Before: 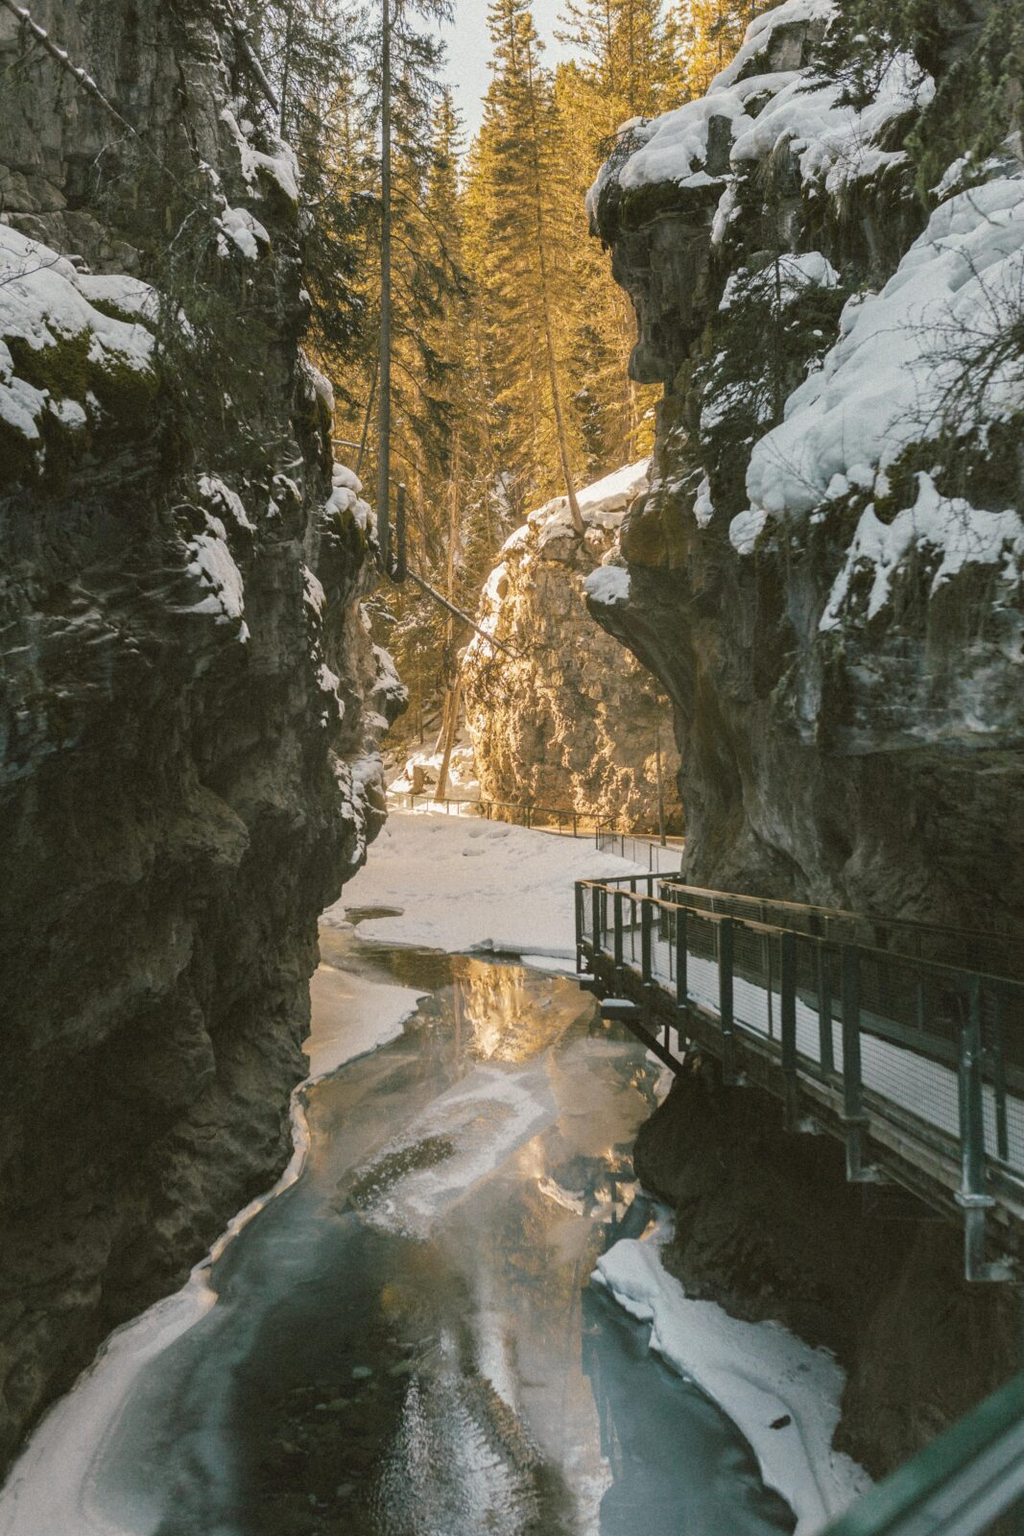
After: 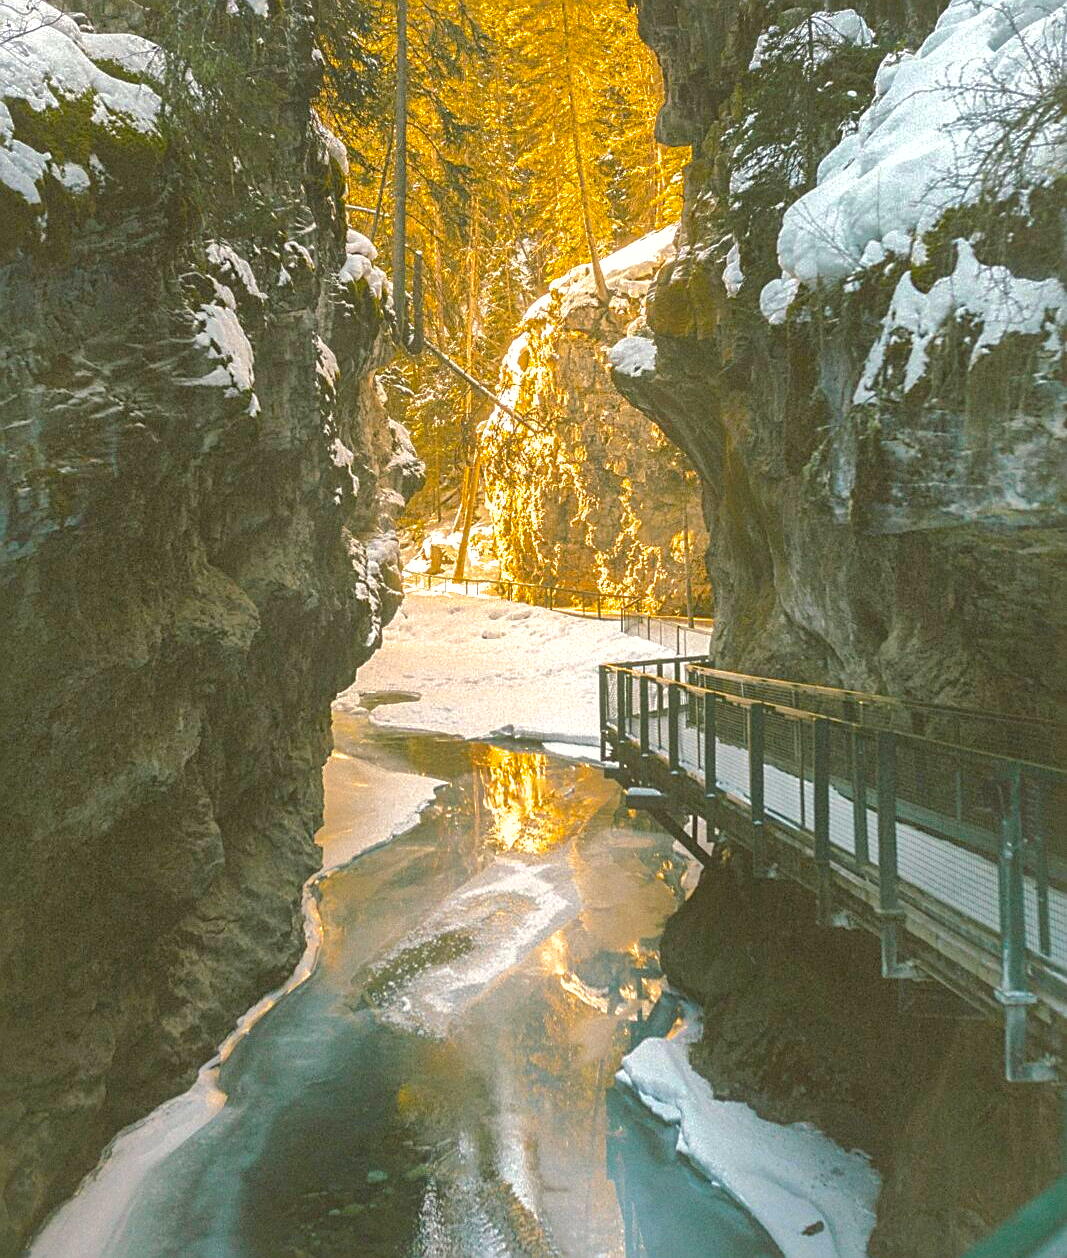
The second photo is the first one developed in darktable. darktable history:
color balance rgb: perceptual saturation grading › global saturation 29.35%, global vibrance 20%
crop and rotate: top 15.85%, bottom 5.488%
sharpen: on, module defaults
shadows and highlights: shadows 60.86, highlights -59.77
exposure: exposure 1 EV, compensate highlight preservation false
contrast equalizer: y [[0.439, 0.44, 0.442, 0.457, 0.493, 0.498], [0.5 ×6], [0.5 ×6], [0 ×6], [0 ×6]]
color correction: highlights b* 0.042
